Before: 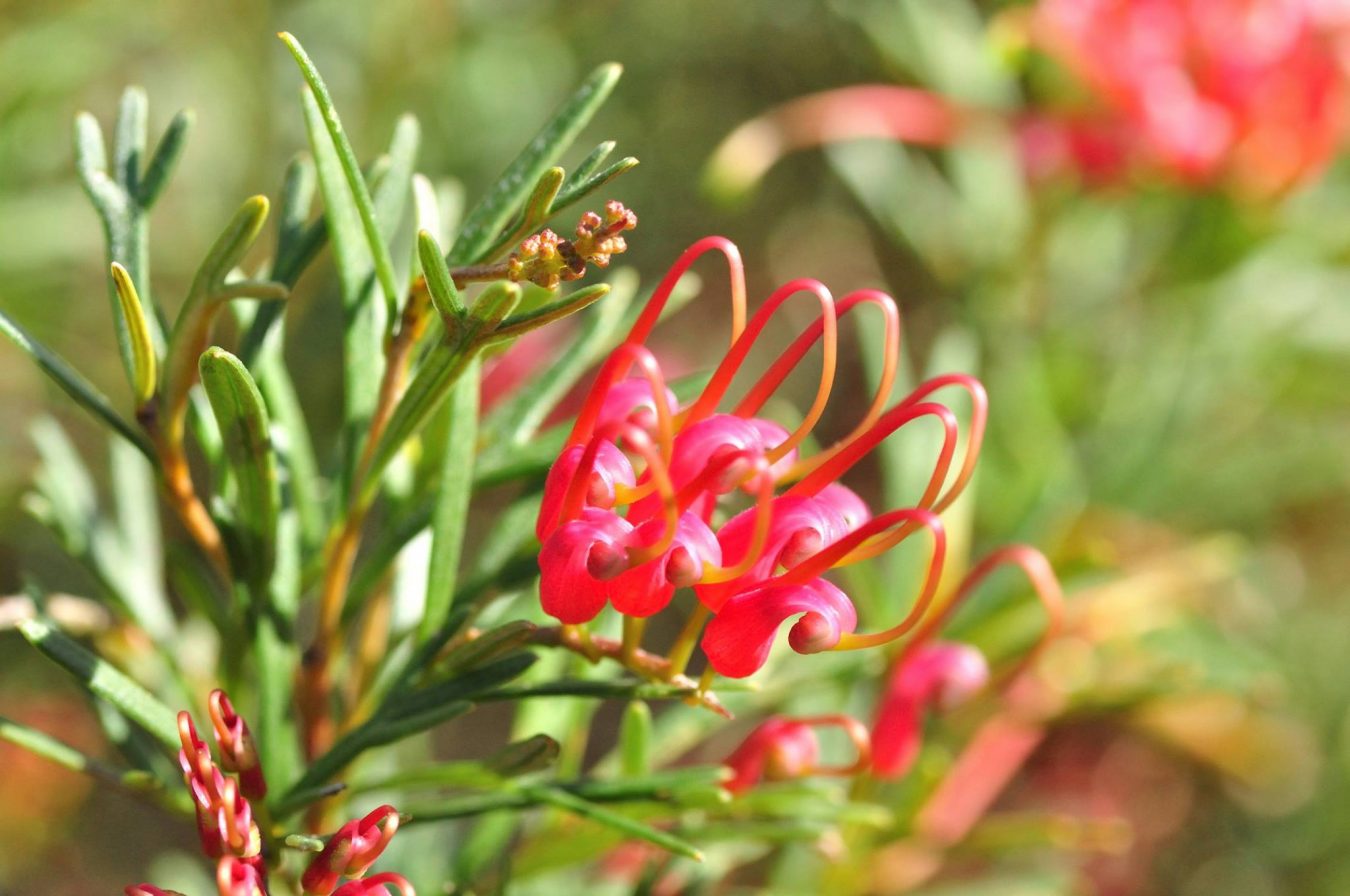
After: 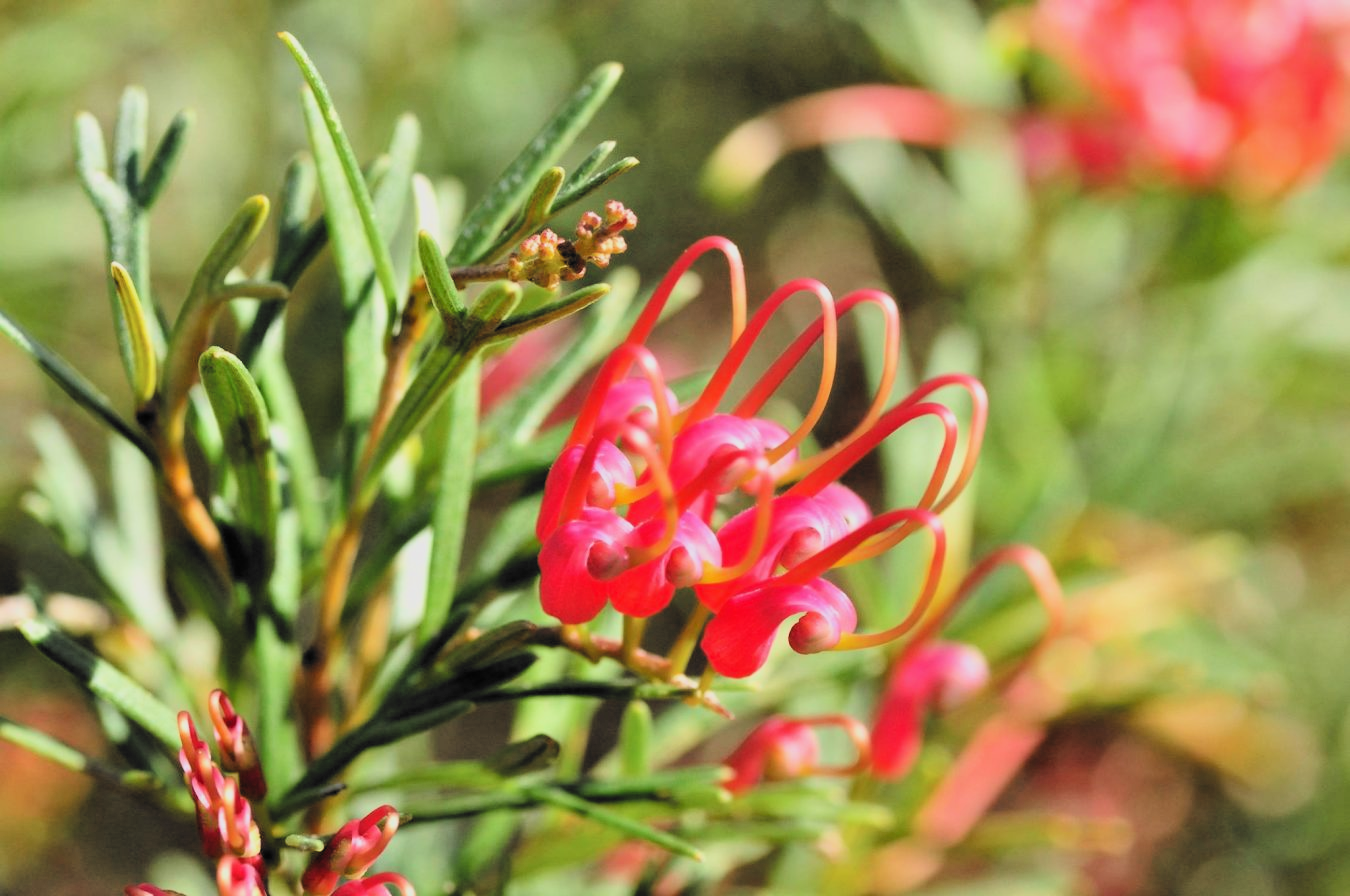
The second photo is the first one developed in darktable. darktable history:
filmic rgb: black relative exposure -5.14 EV, white relative exposure 3.99 EV, hardness 2.89, contrast 1.383, highlights saturation mix -30.31%, color science v6 (2022)
shadows and highlights: shadows 2.4, highlights -18.83, soften with gaussian
